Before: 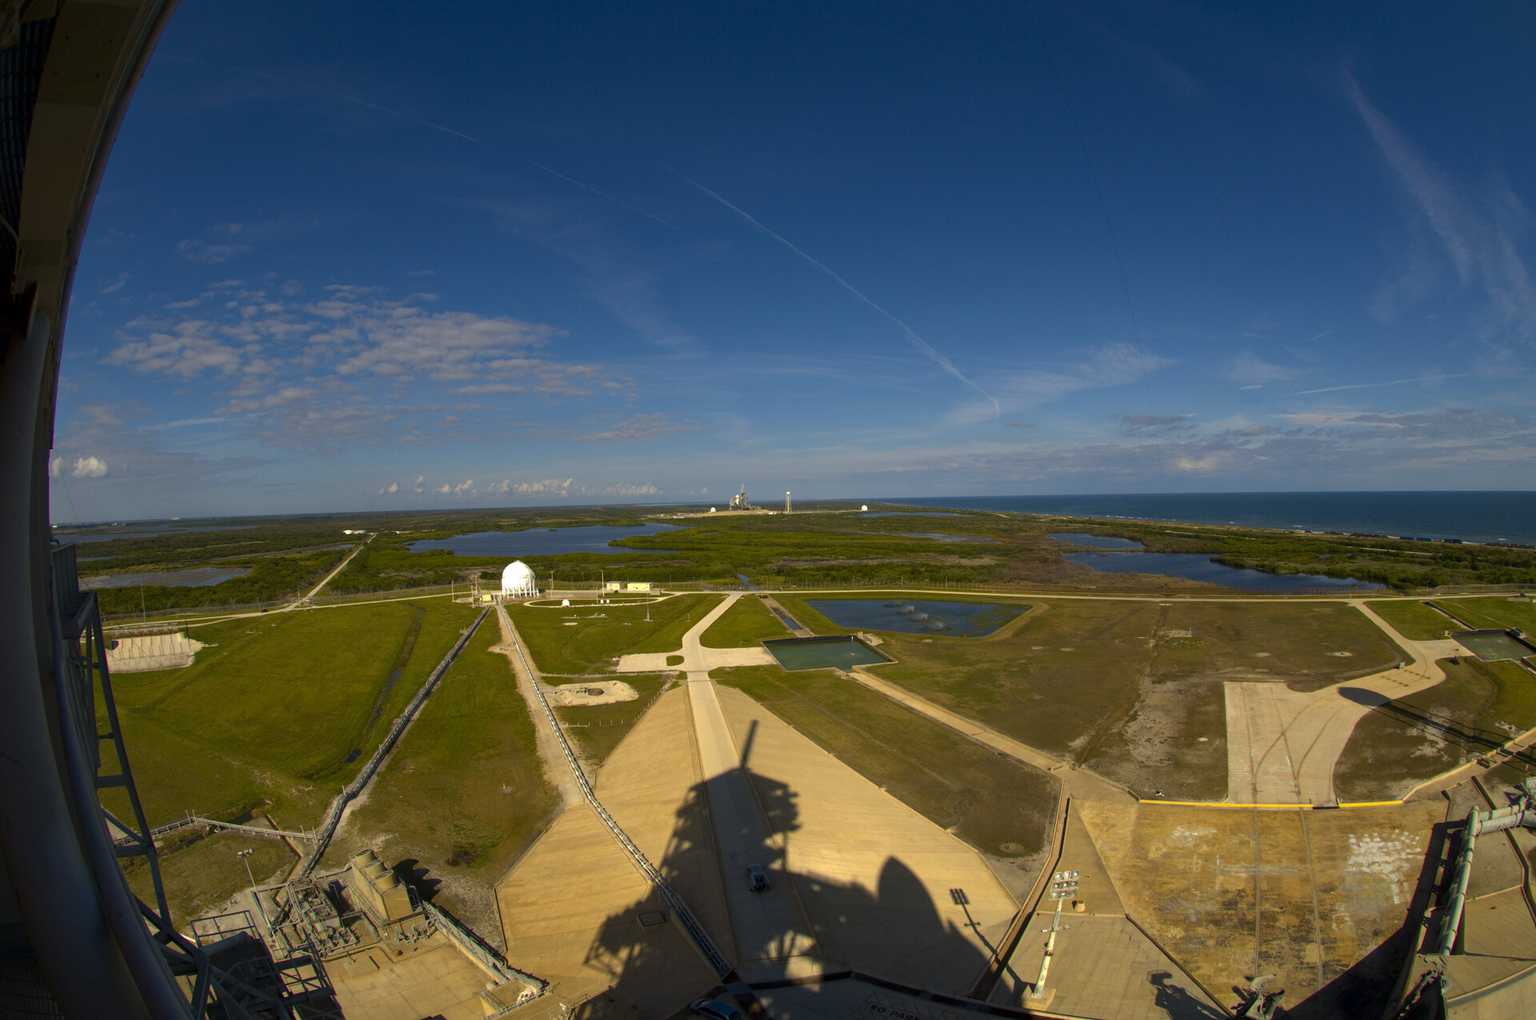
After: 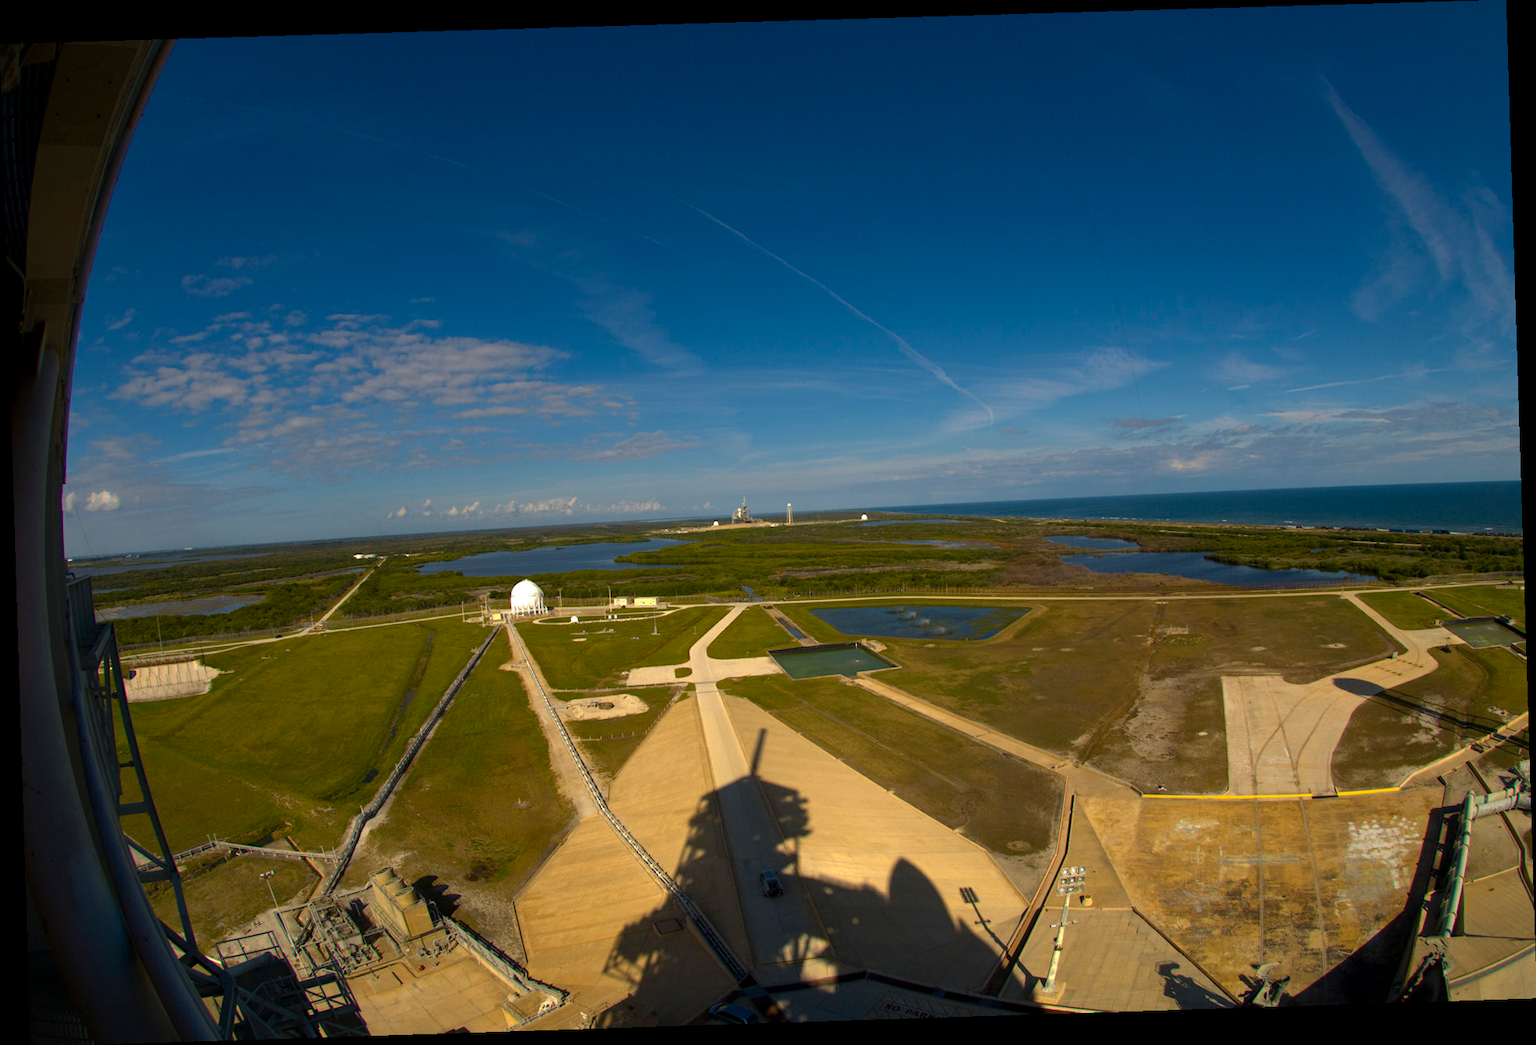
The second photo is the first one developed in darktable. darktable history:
rotate and perspective: rotation -1.77°, lens shift (horizontal) 0.004, automatic cropping off
white balance: red 1, blue 1
